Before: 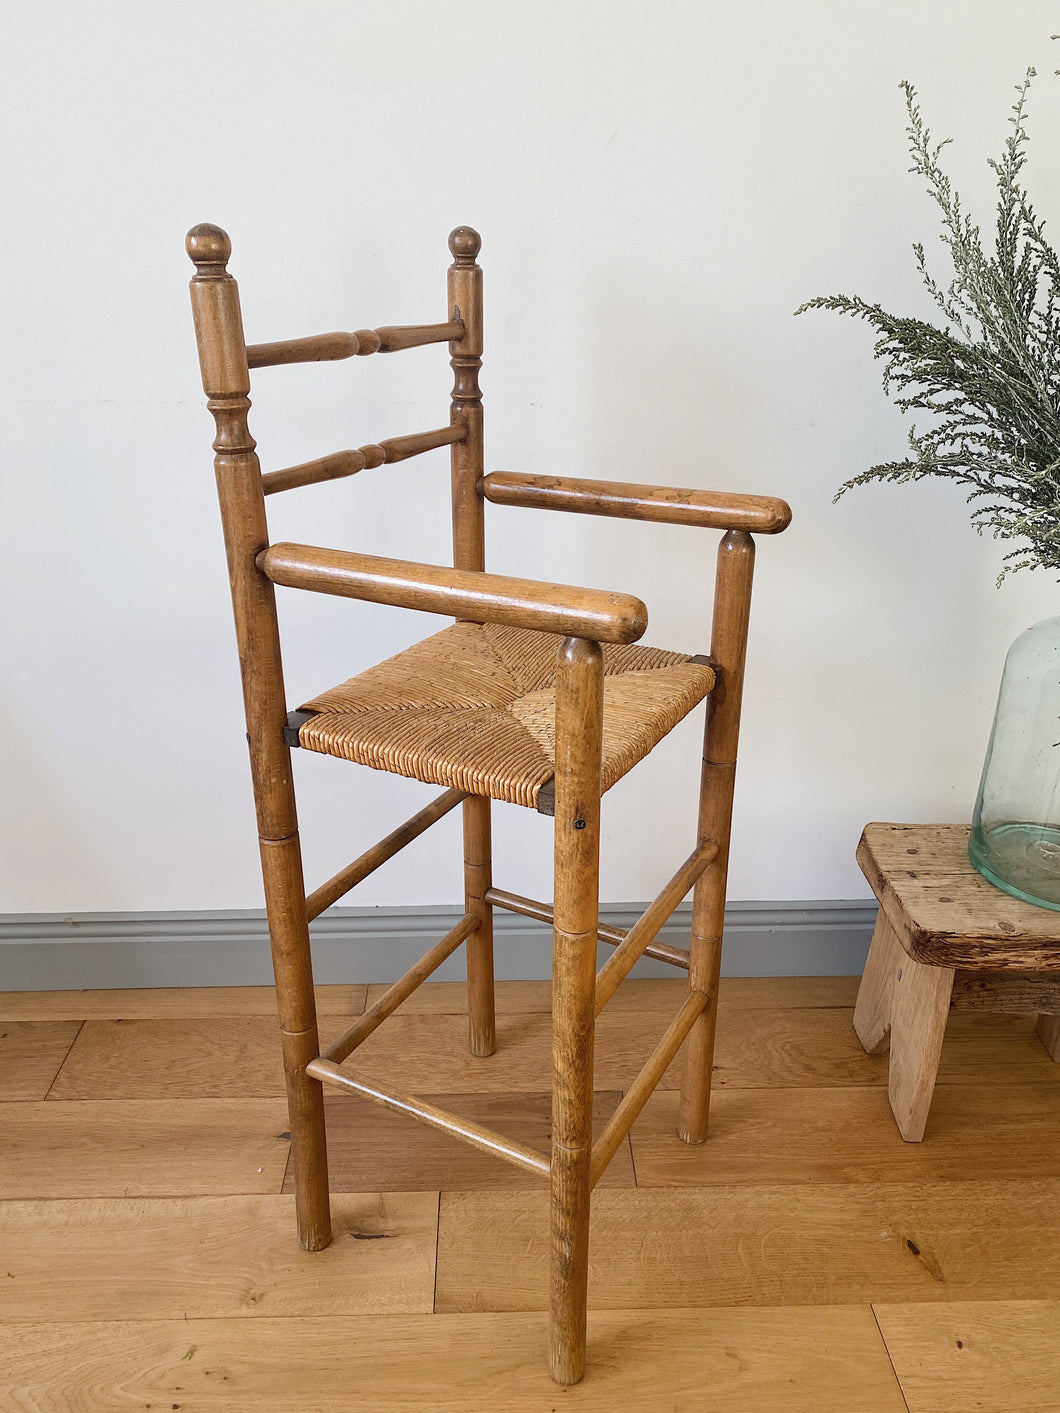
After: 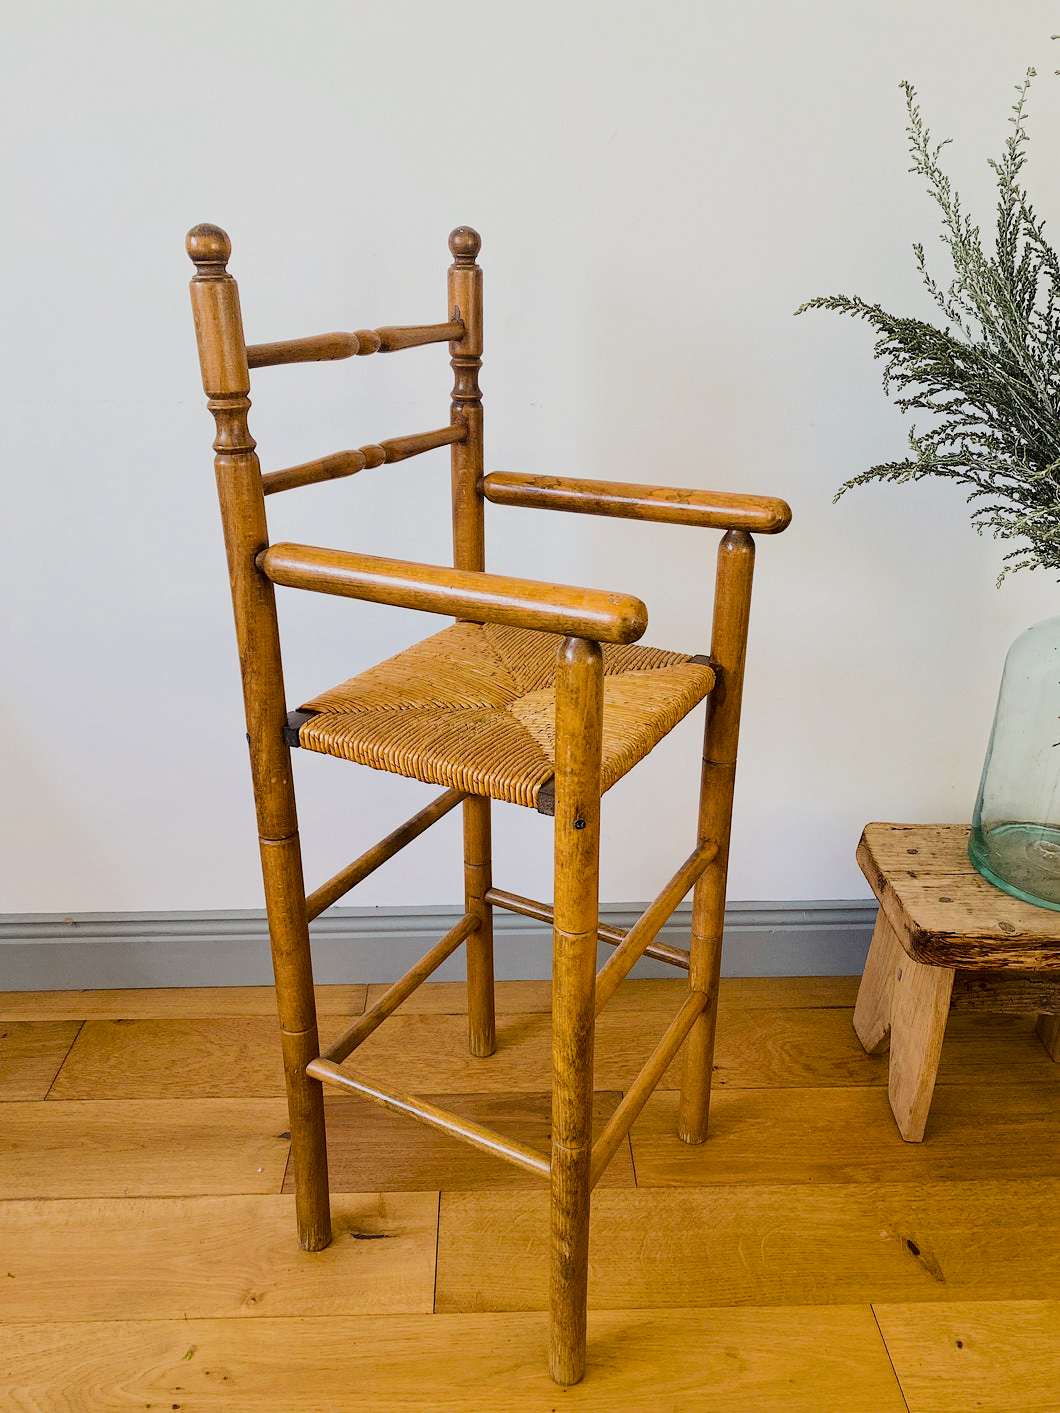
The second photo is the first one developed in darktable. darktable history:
color balance rgb: linear chroma grading › global chroma 15%, perceptual saturation grading › global saturation 30%
filmic rgb: black relative exposure -7.5 EV, white relative exposure 5 EV, hardness 3.31, contrast 1.3, contrast in shadows safe
